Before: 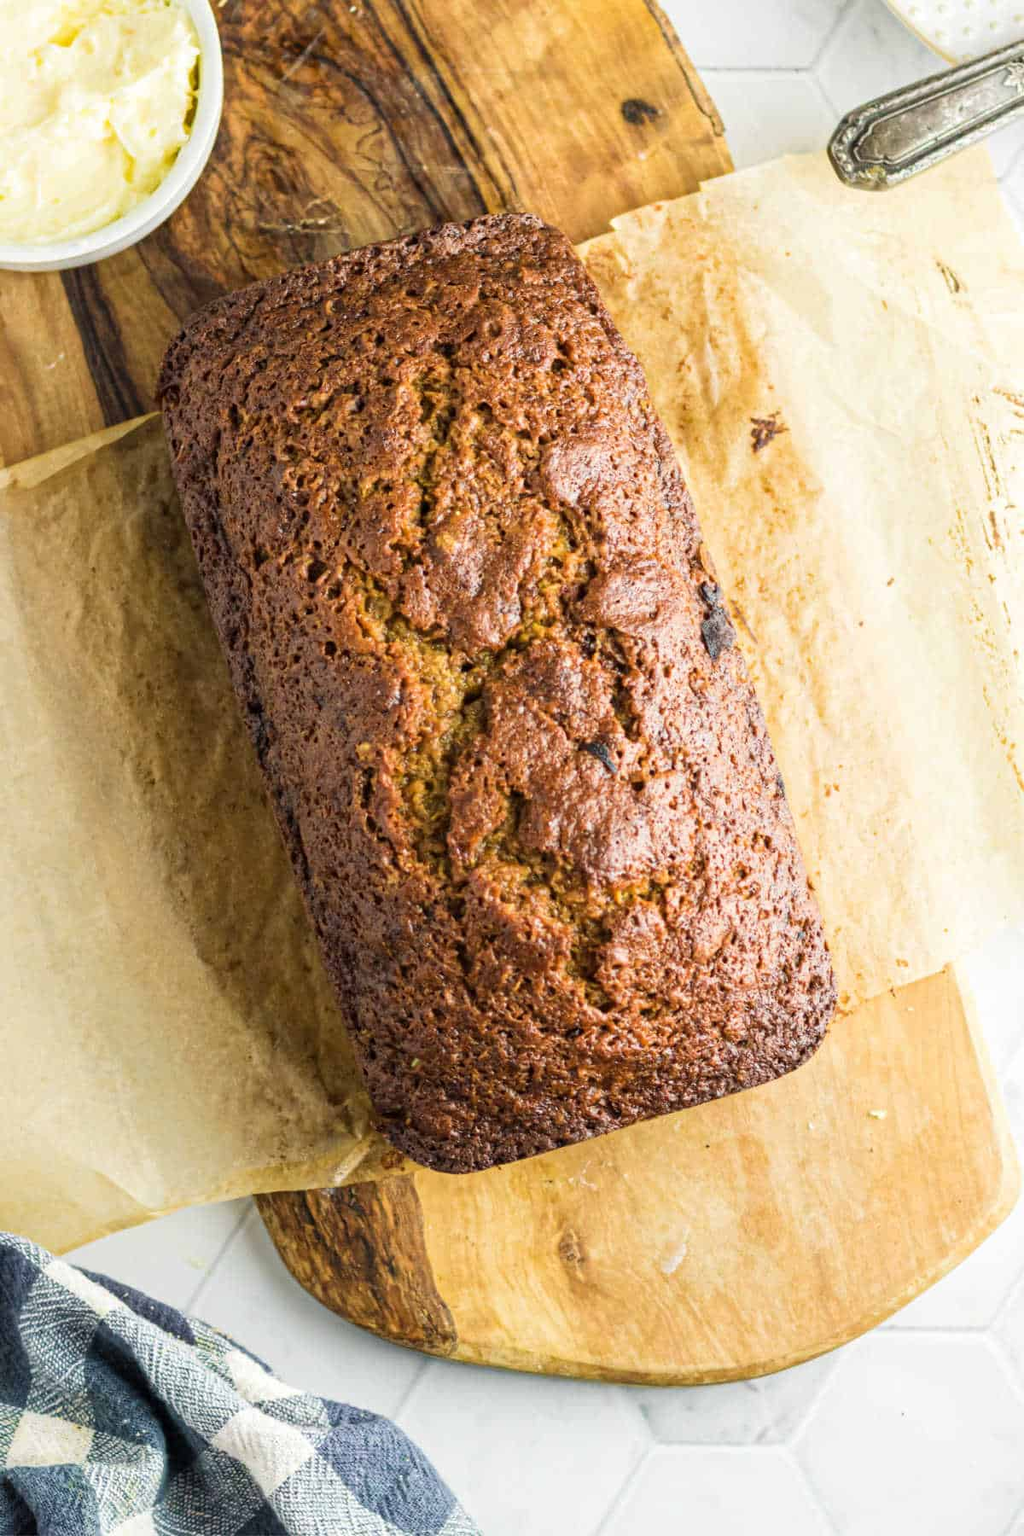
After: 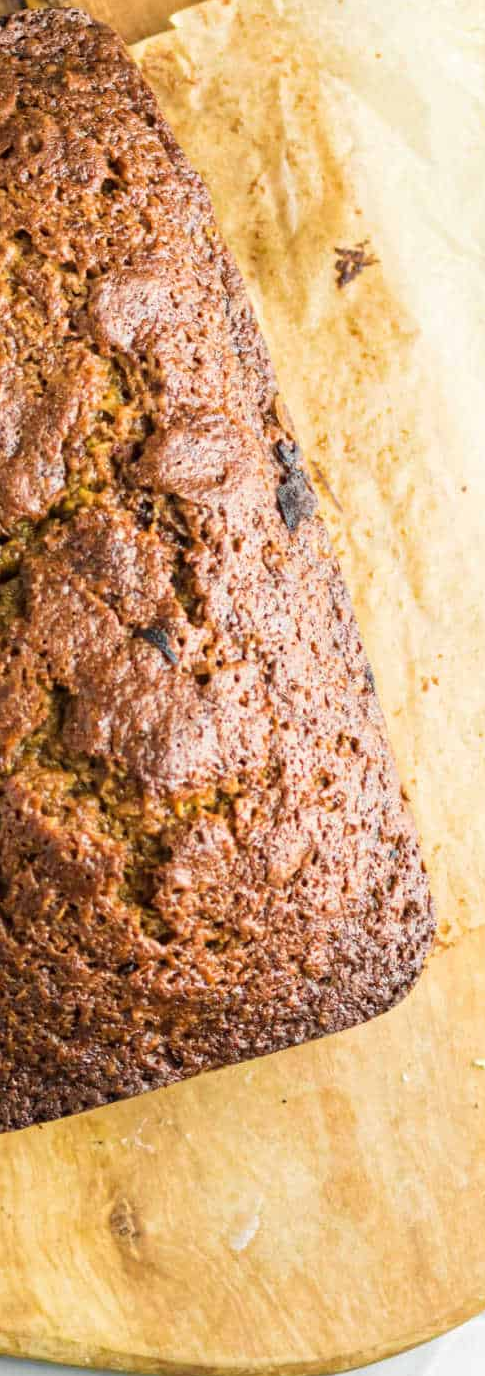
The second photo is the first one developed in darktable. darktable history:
crop: left 45.5%, top 13.492%, right 14.074%, bottom 10.015%
